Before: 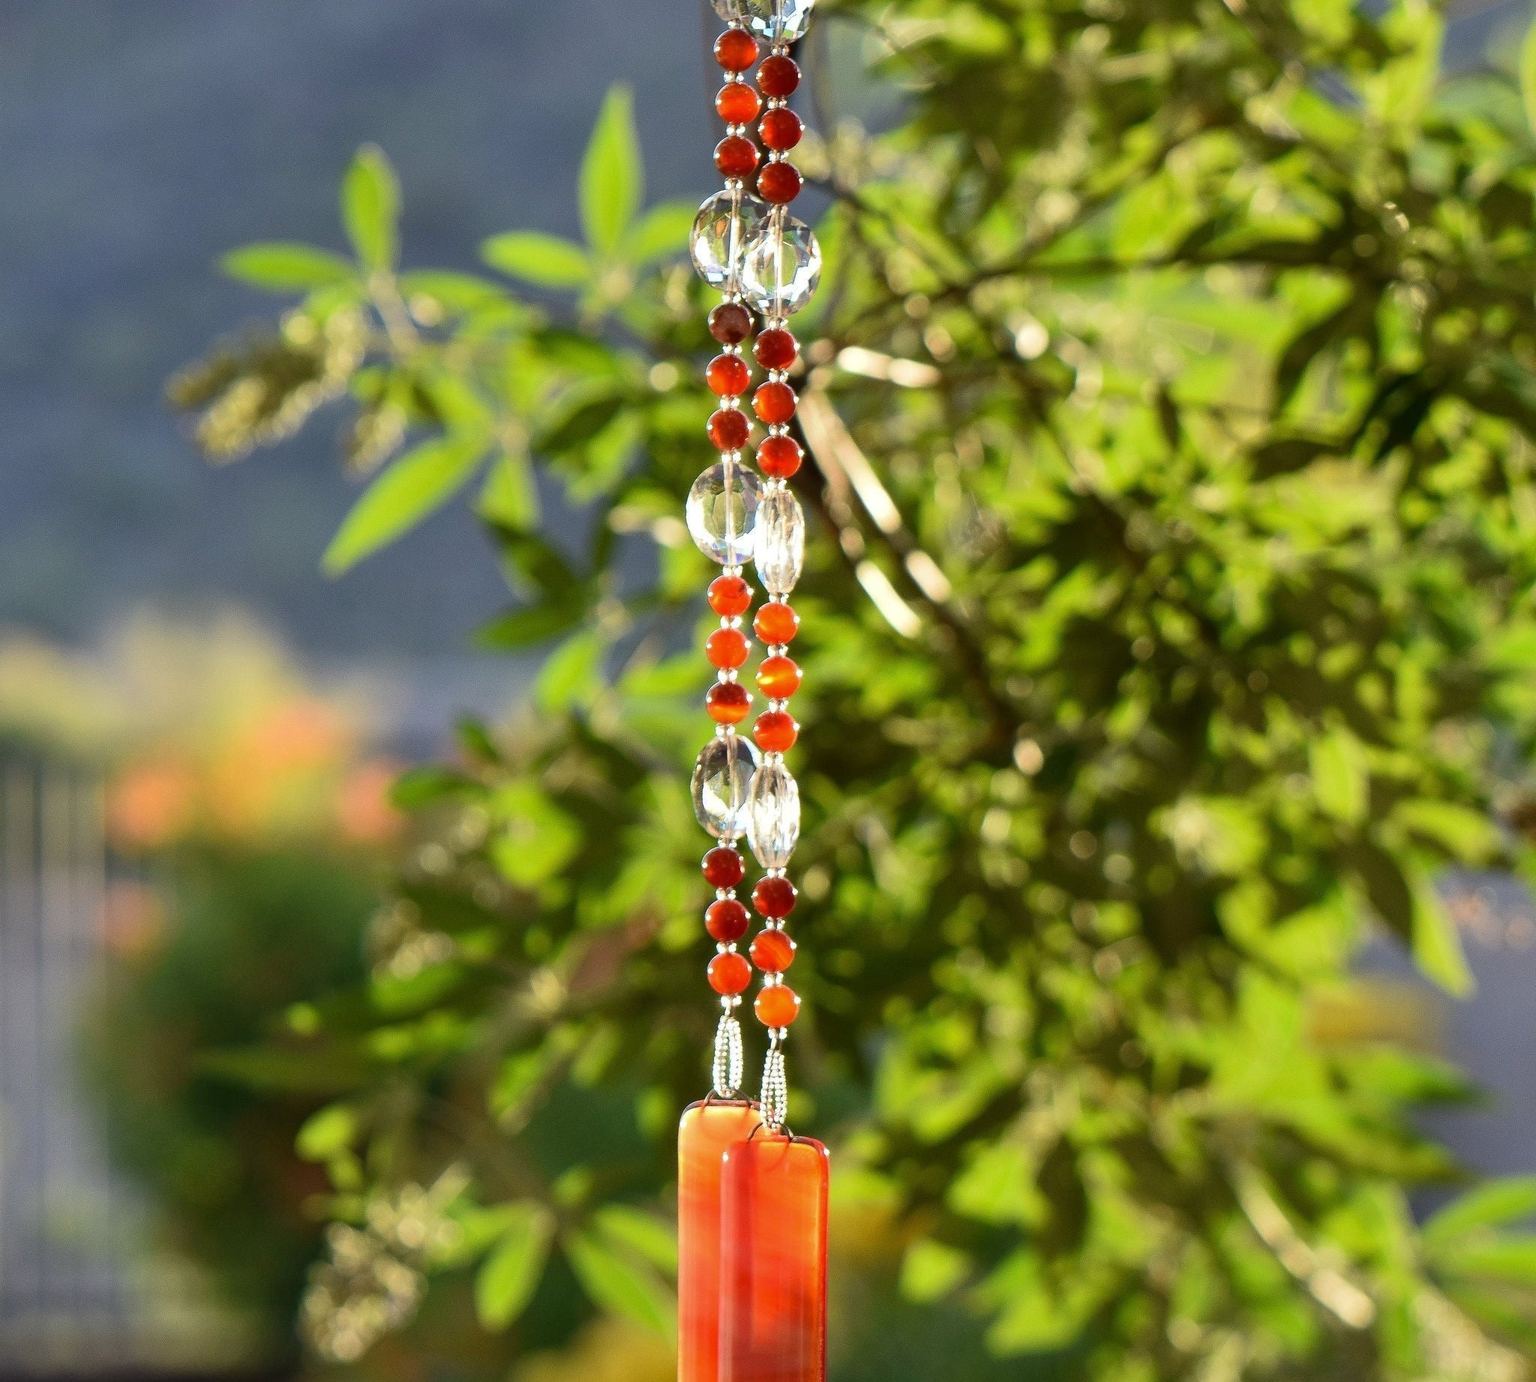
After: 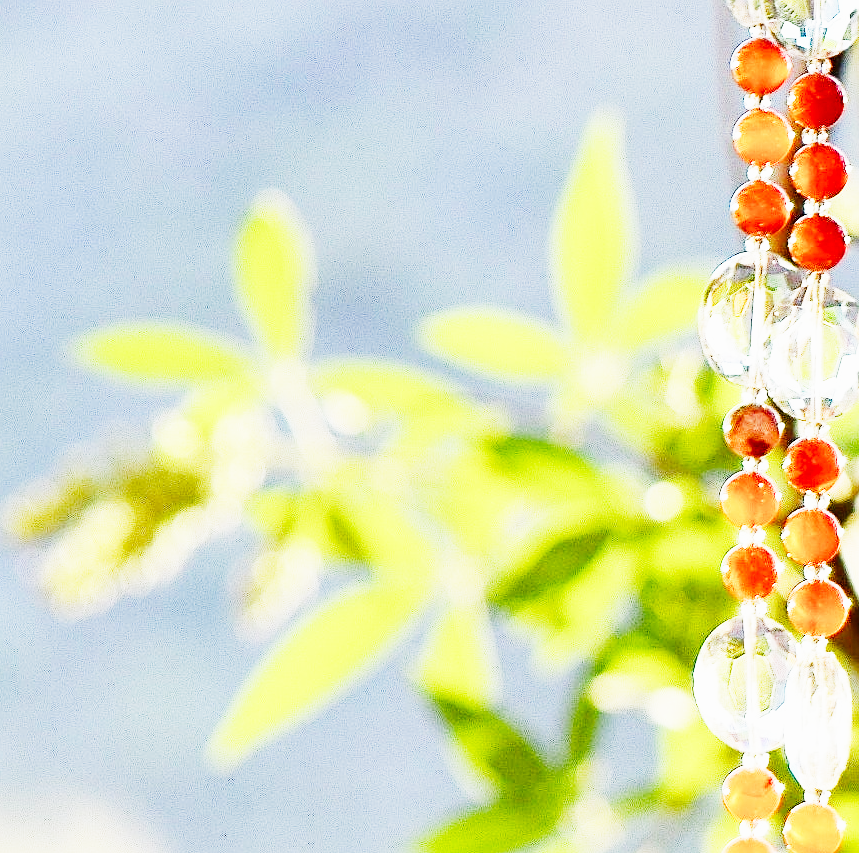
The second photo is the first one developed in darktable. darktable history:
sigmoid: contrast 1.8, skew -0.2, preserve hue 0%, red attenuation 0.1, red rotation 0.035, green attenuation 0.1, green rotation -0.017, blue attenuation 0.15, blue rotation -0.052, base primaries Rec2020
crop and rotate: left 10.817%, top 0.062%, right 47.194%, bottom 53.626%
exposure: black level correction 0.001, exposure 2.607 EV, compensate exposure bias true, compensate highlight preservation false
sharpen: on, module defaults
color balance rgb: perceptual saturation grading › global saturation 20%, global vibrance 20%
